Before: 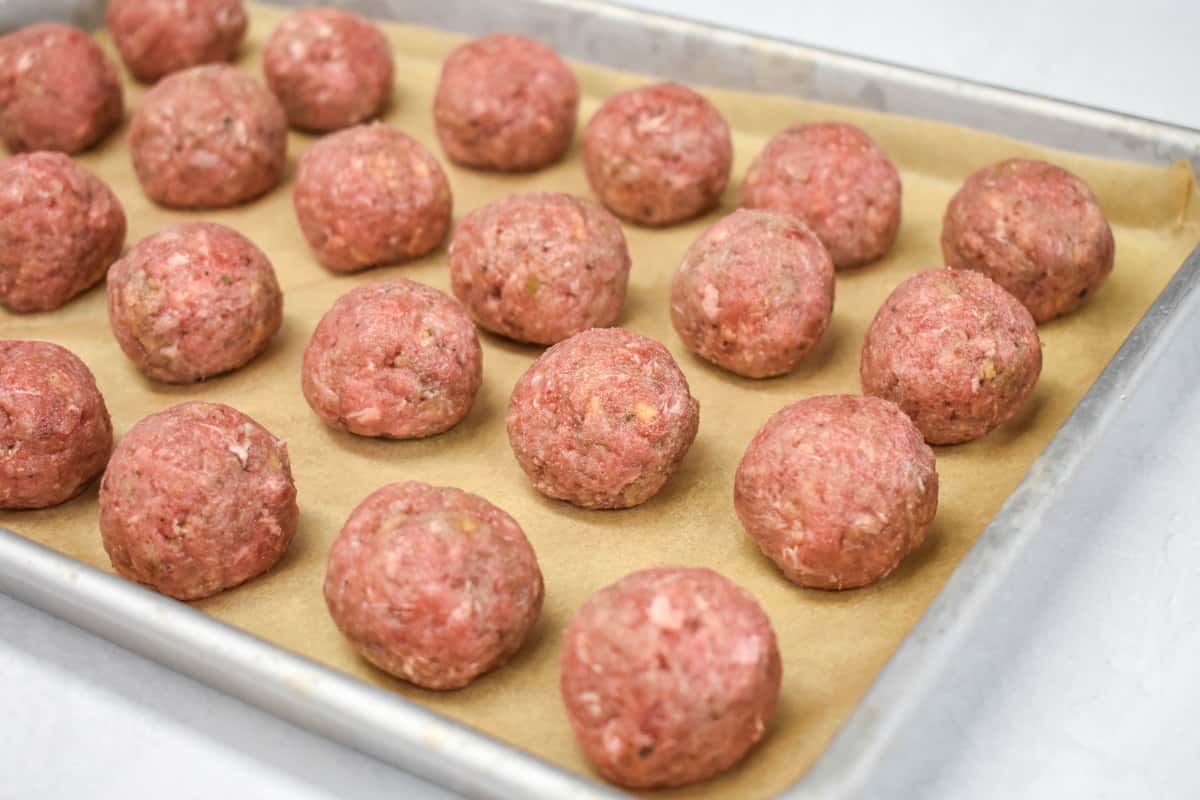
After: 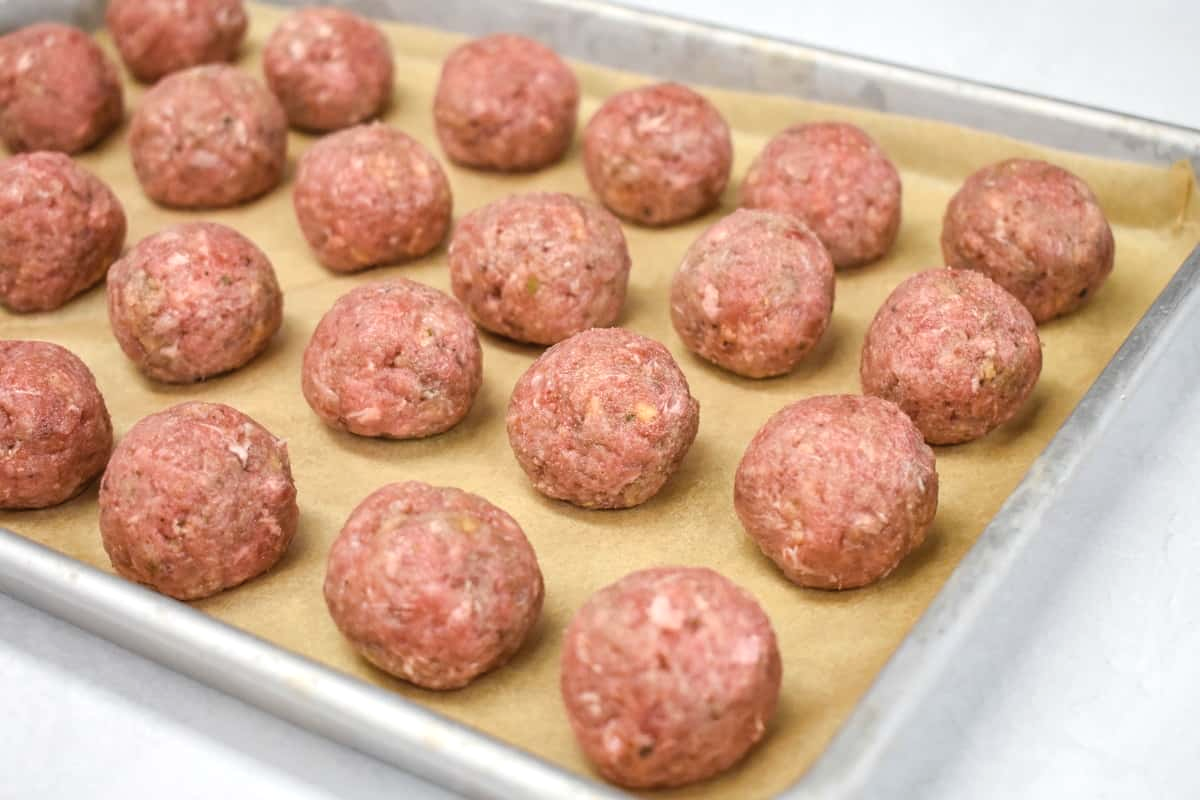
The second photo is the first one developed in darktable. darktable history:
color balance rgb: linear chroma grading › global chroma 3.45%, perceptual saturation grading › global saturation 11.24%, perceptual brilliance grading › global brilliance 3.04%, global vibrance 2.8%
contrast brightness saturation: saturation -0.17
